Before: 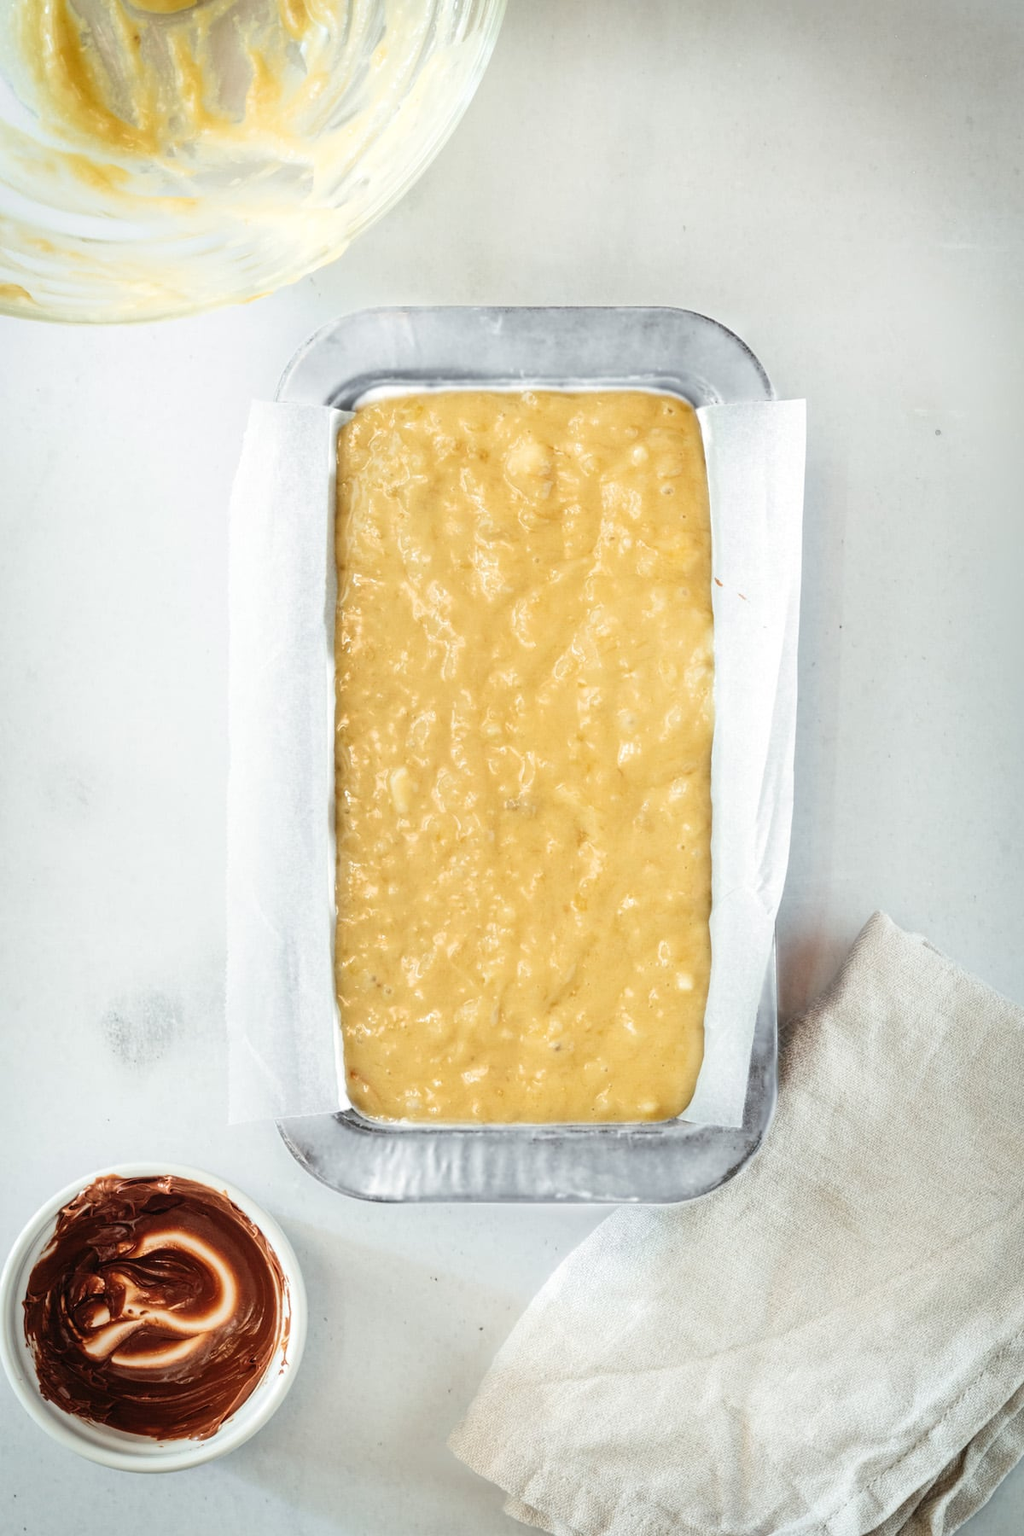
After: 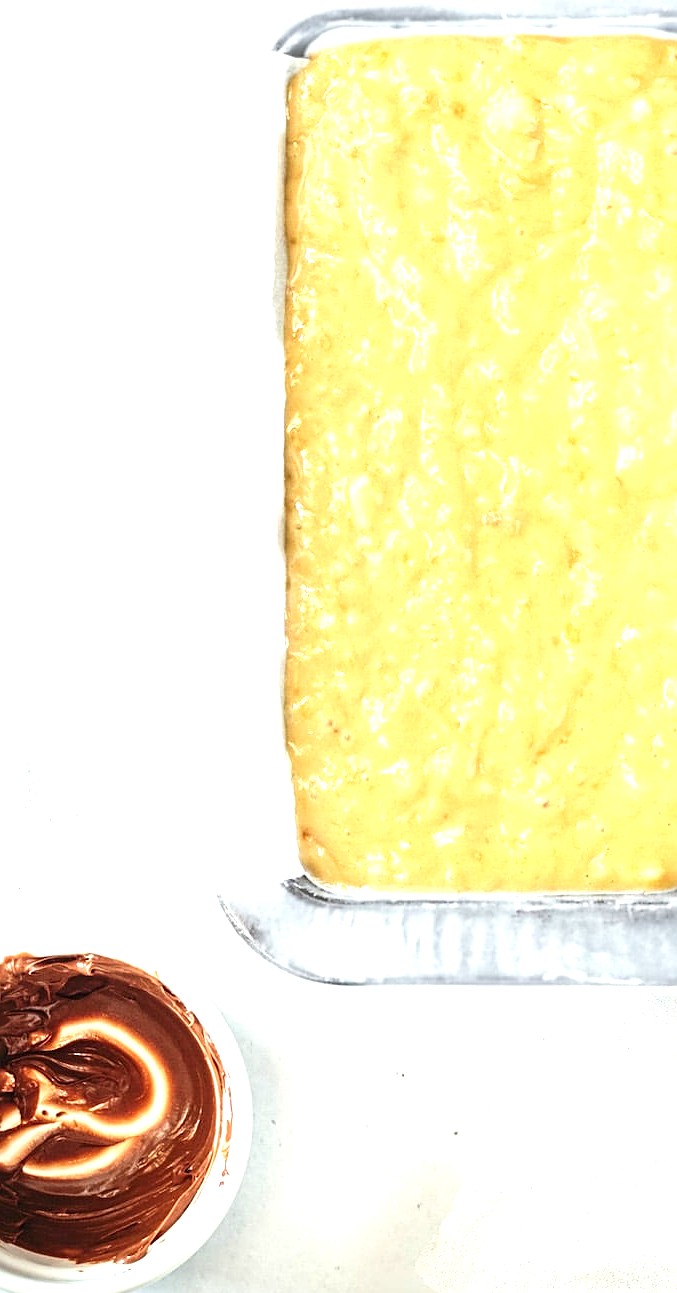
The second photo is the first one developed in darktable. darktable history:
crop: left 9.073%, top 23.602%, right 34.457%, bottom 4.531%
exposure: exposure 0.949 EV, compensate highlight preservation false
sharpen: on, module defaults
